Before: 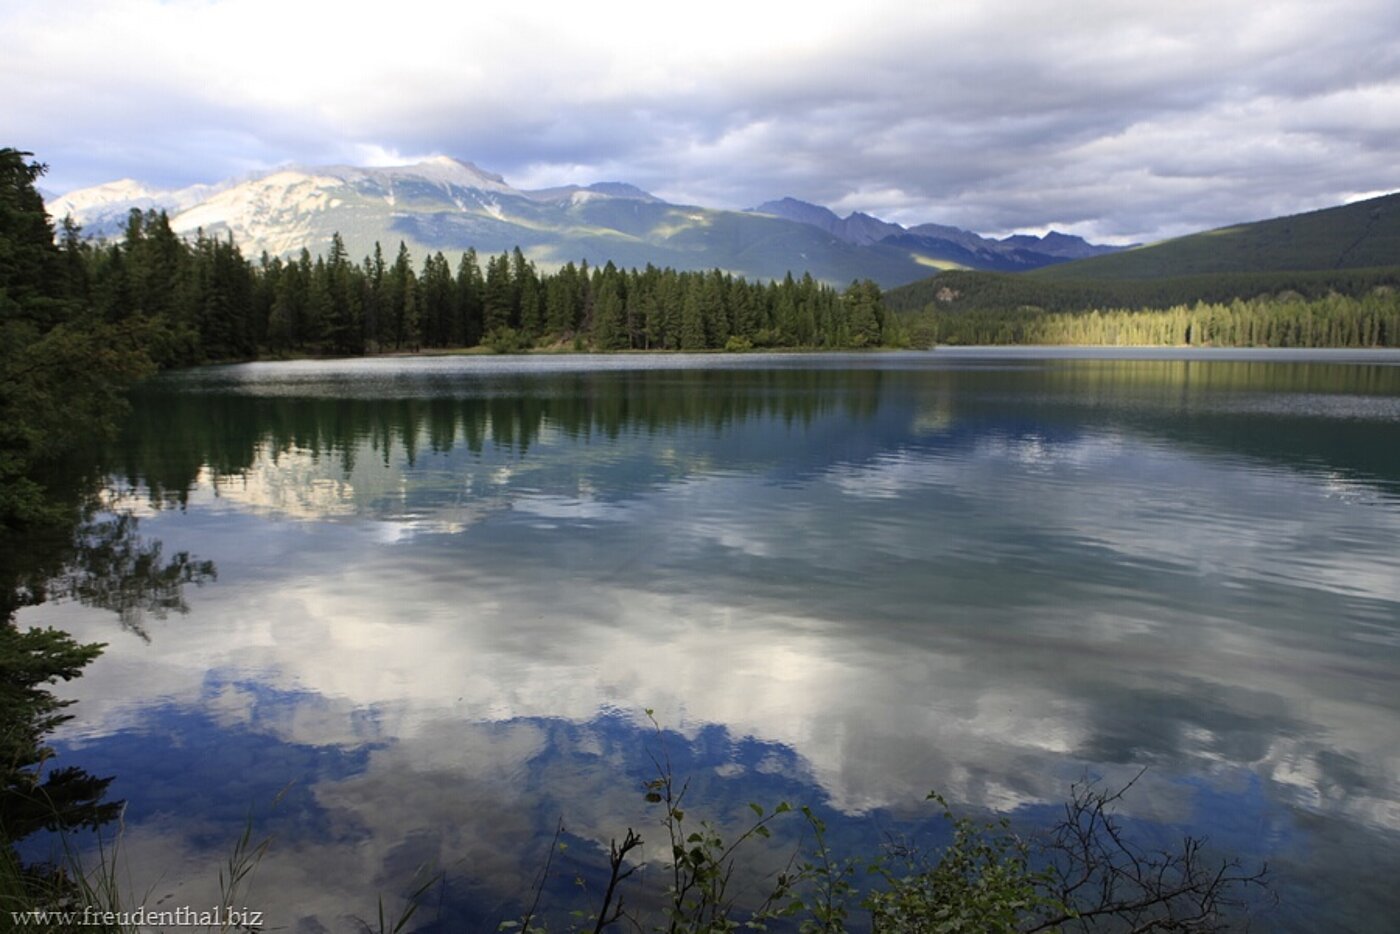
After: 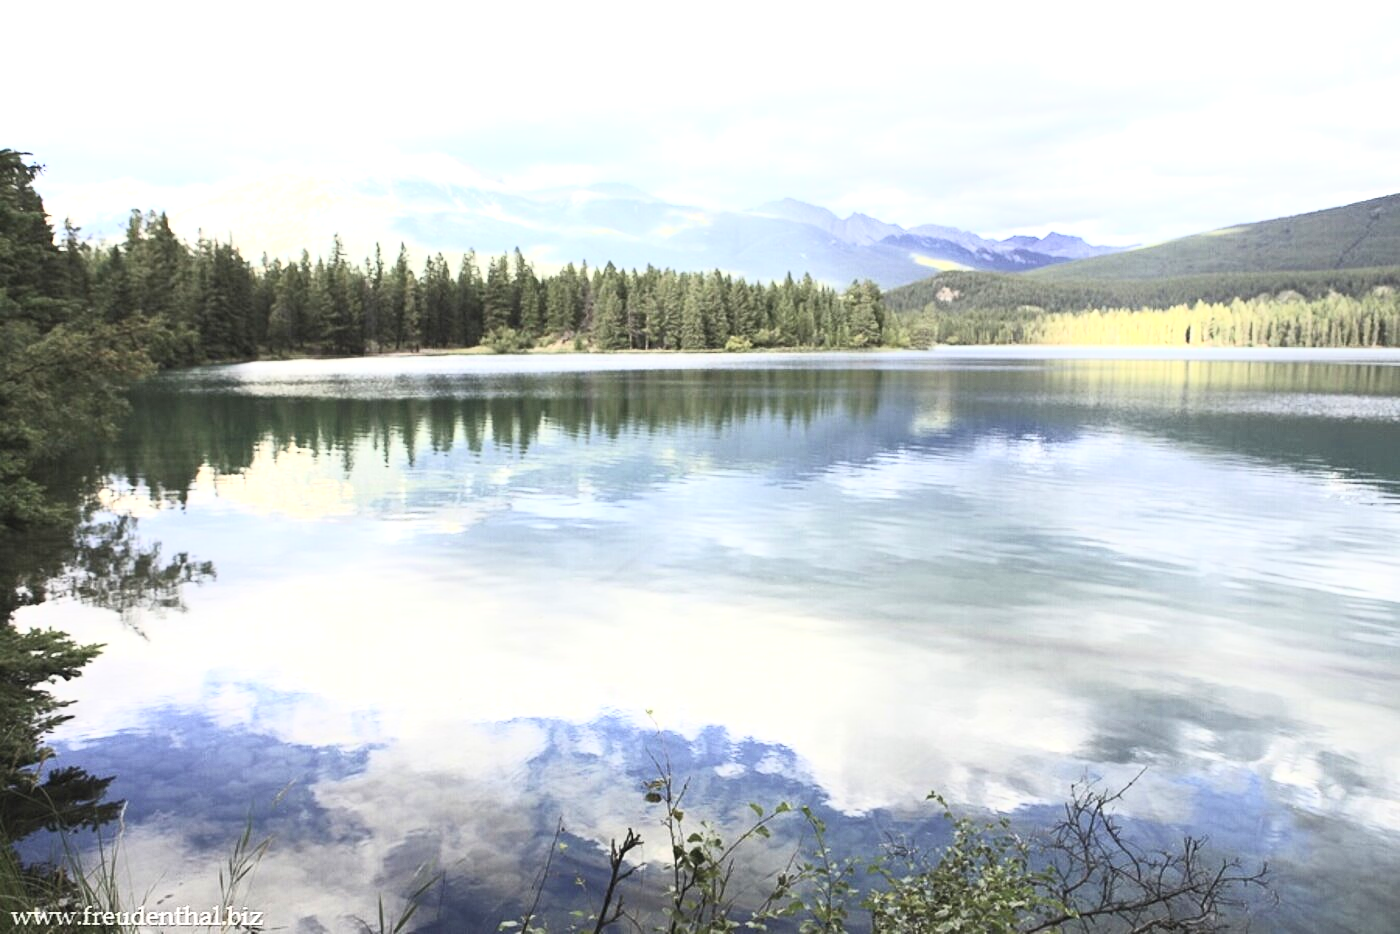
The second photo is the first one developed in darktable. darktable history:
exposure: black level correction 0, exposure 1.2 EV, compensate exposure bias true, compensate highlight preservation false
contrast brightness saturation: contrast 0.43, brightness 0.56, saturation -0.19
